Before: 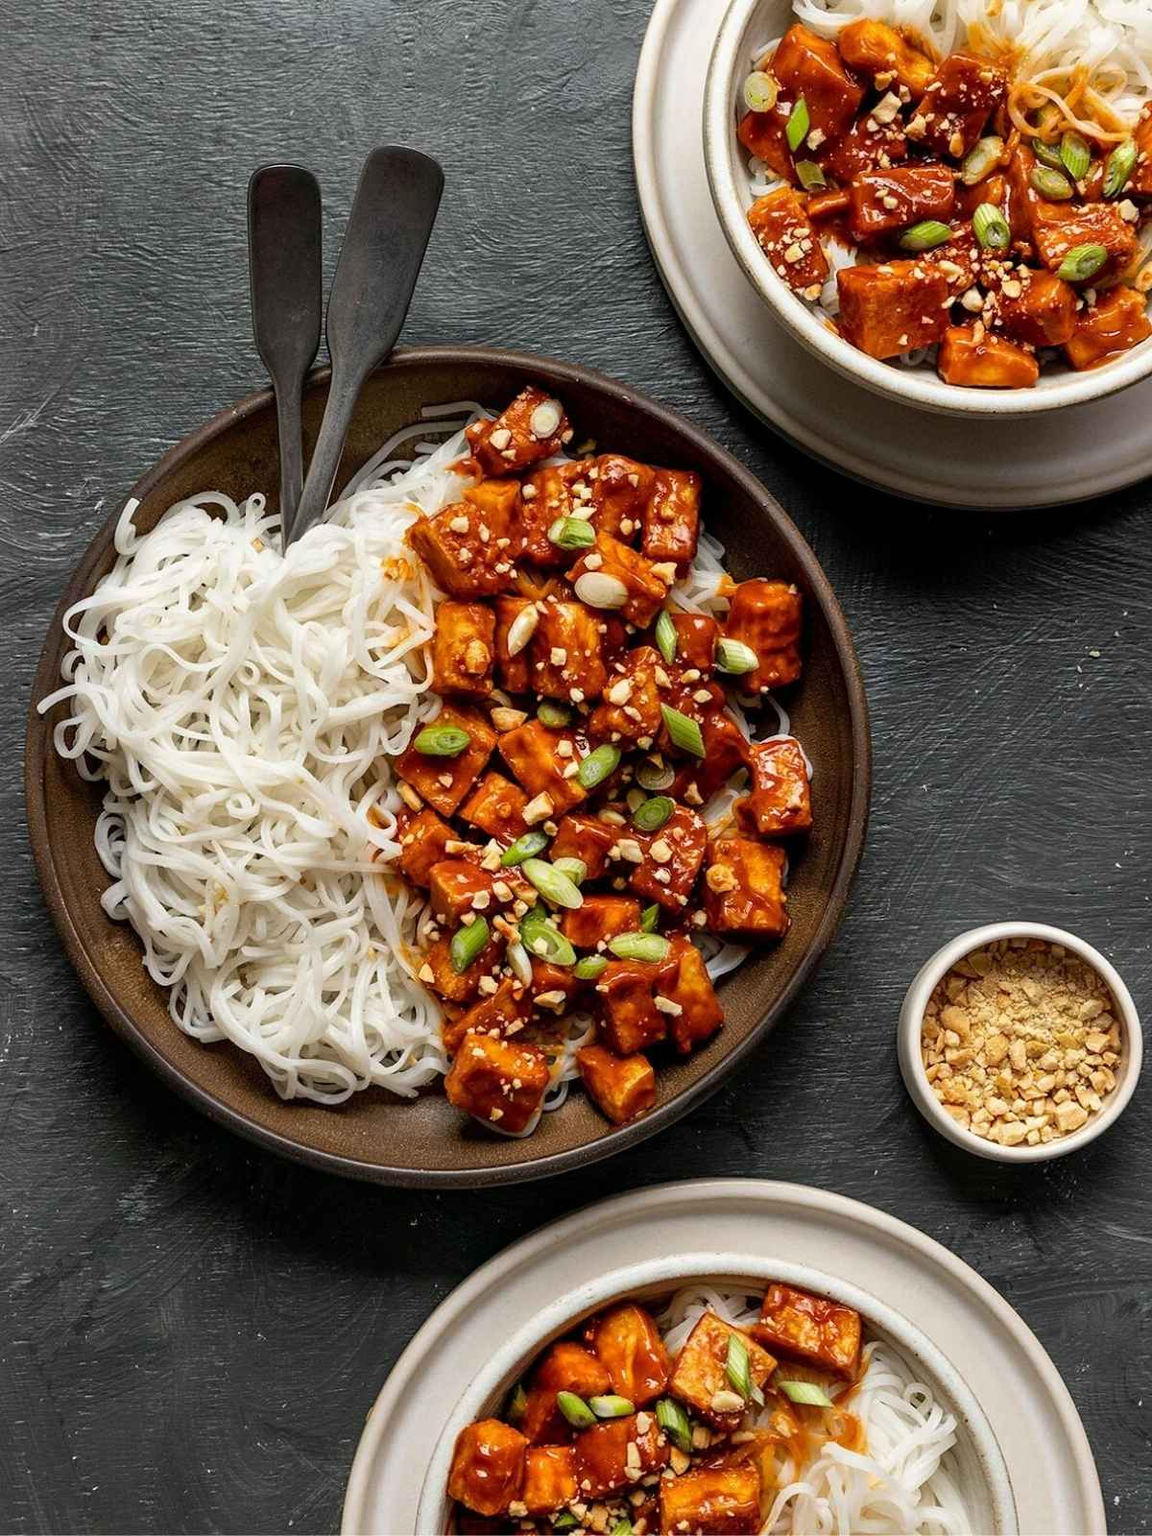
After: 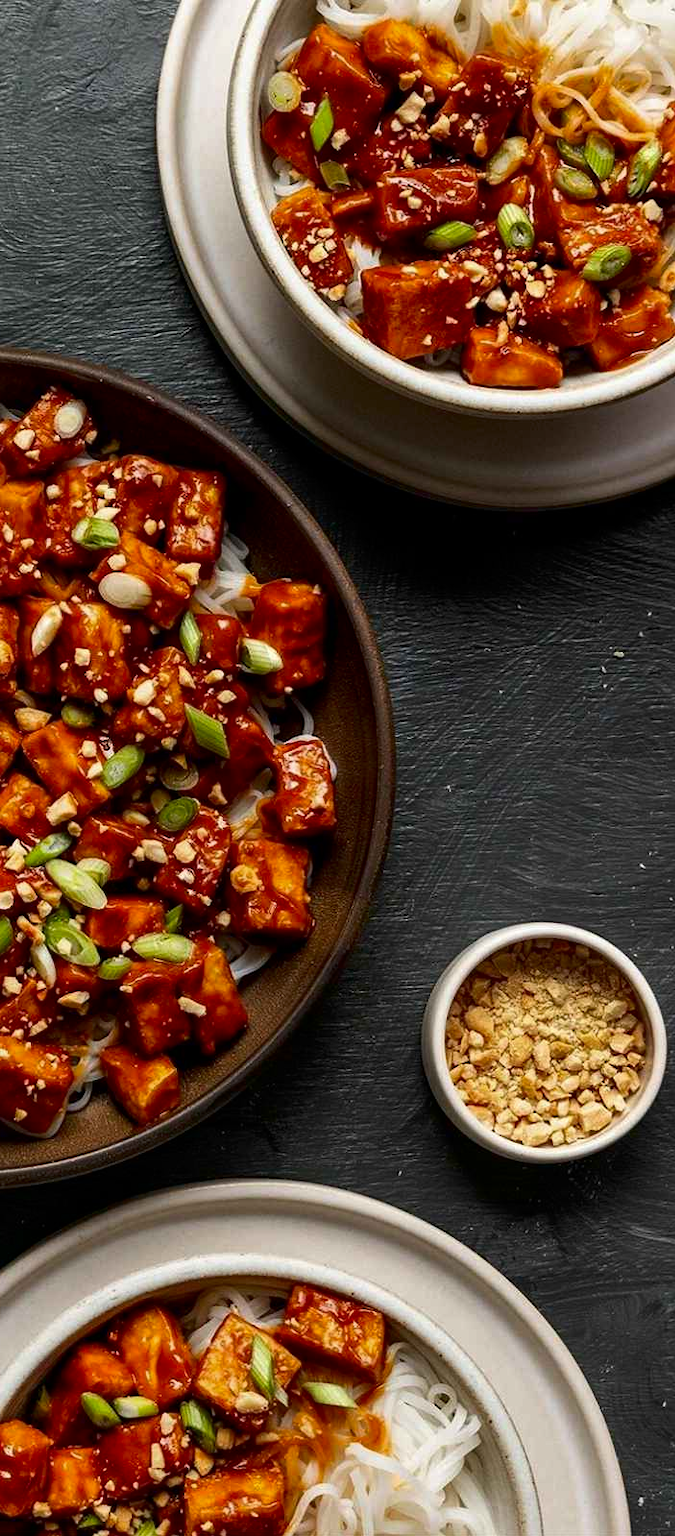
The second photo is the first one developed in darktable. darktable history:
crop: left 41.402%
contrast brightness saturation: contrast 0.07, brightness -0.13, saturation 0.06
